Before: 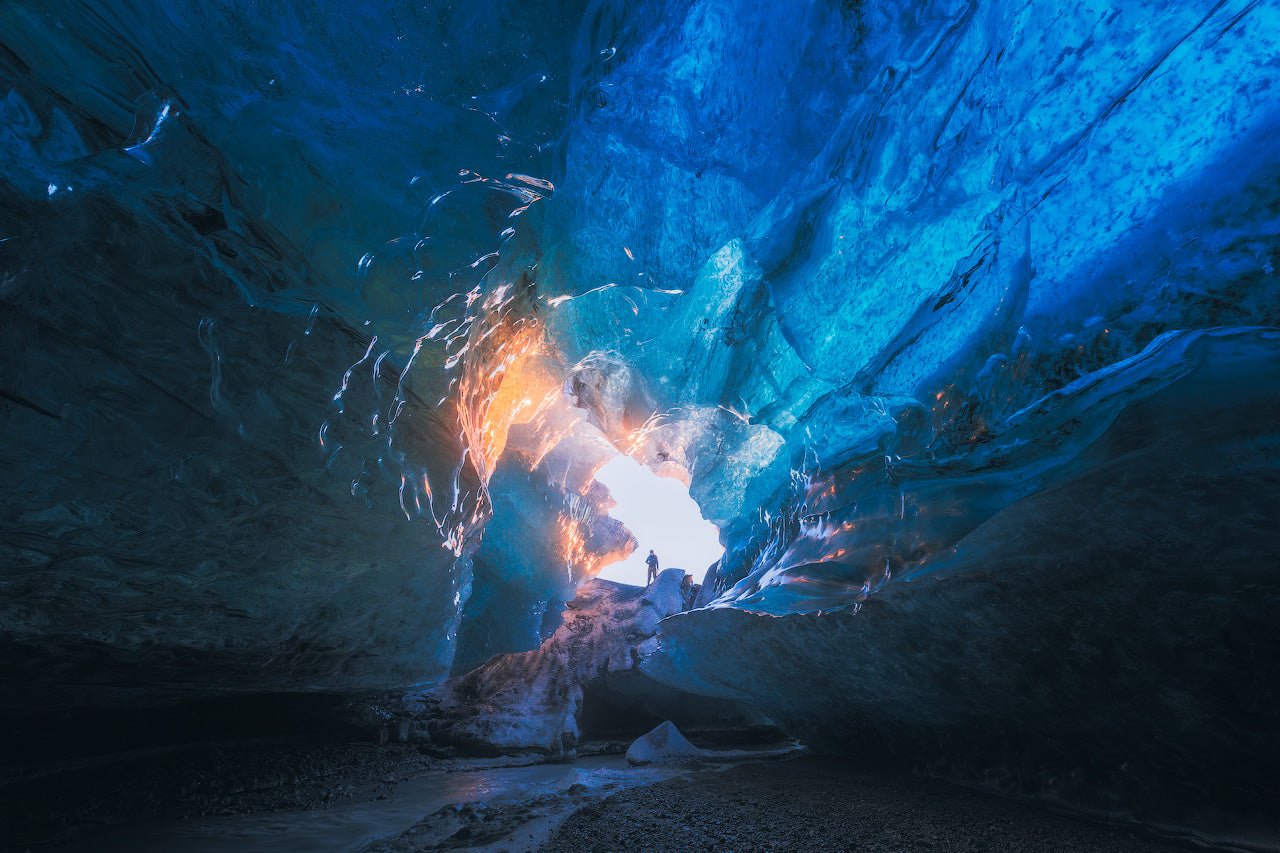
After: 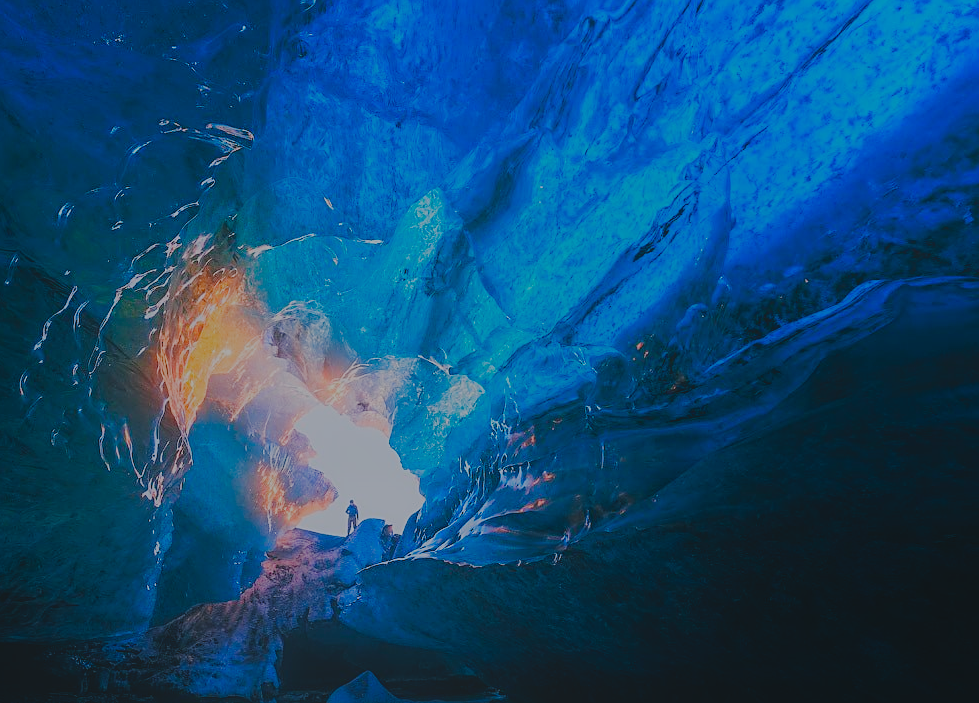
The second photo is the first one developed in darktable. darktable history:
crop: left 23.495%, top 5.891%, bottom 11.661%
exposure: black level correction -0.015, exposure -0.132 EV, compensate highlight preservation false
sharpen: on, module defaults
color balance rgb: power › luminance -7.882%, power › chroma 1.115%, power › hue 218.12°, linear chroma grading › shadows 19.544%, linear chroma grading › highlights 4.313%, linear chroma grading › mid-tones 10.276%, perceptual saturation grading › global saturation 0.778%, global vibrance 20%
filmic rgb: black relative exposure -7.38 EV, white relative exposure 5.07 EV, threshold -0.272 EV, transition 3.19 EV, structure ↔ texture 99.92%, hardness 3.22, preserve chrominance no, color science v3 (2019), use custom middle-gray values true, enable highlight reconstruction true
local contrast: detail 69%
contrast brightness saturation: saturation 0.183
